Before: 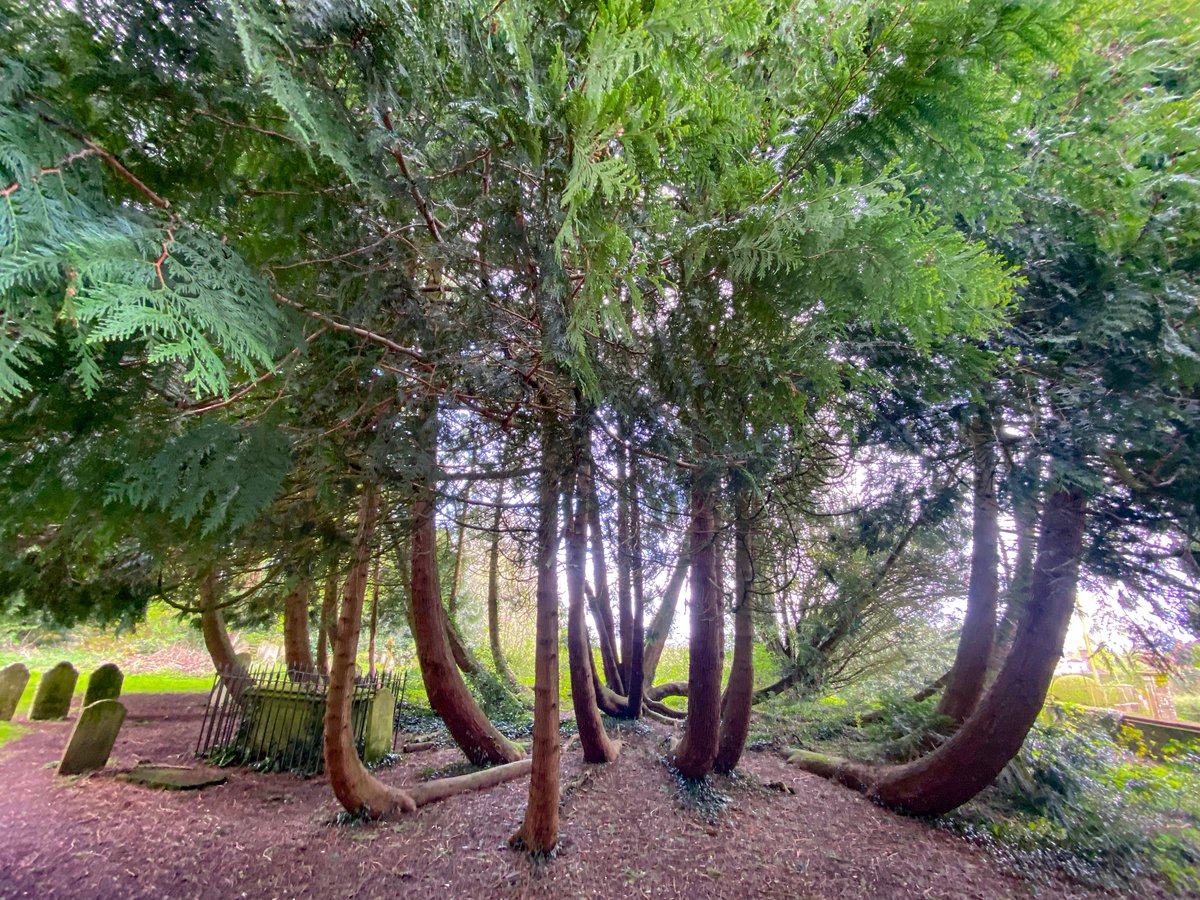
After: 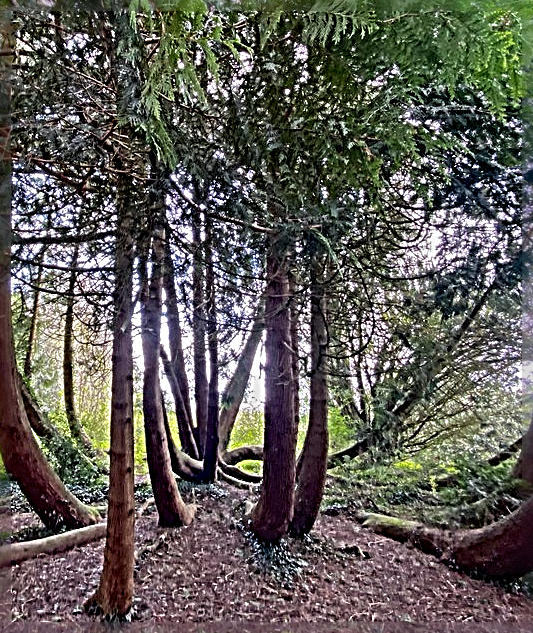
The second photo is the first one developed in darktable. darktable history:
crop: left 35.432%, top 26.233%, right 20.145%, bottom 3.432%
exposure: exposure -0.462 EV, compensate highlight preservation false
sharpen: radius 4.001, amount 2
